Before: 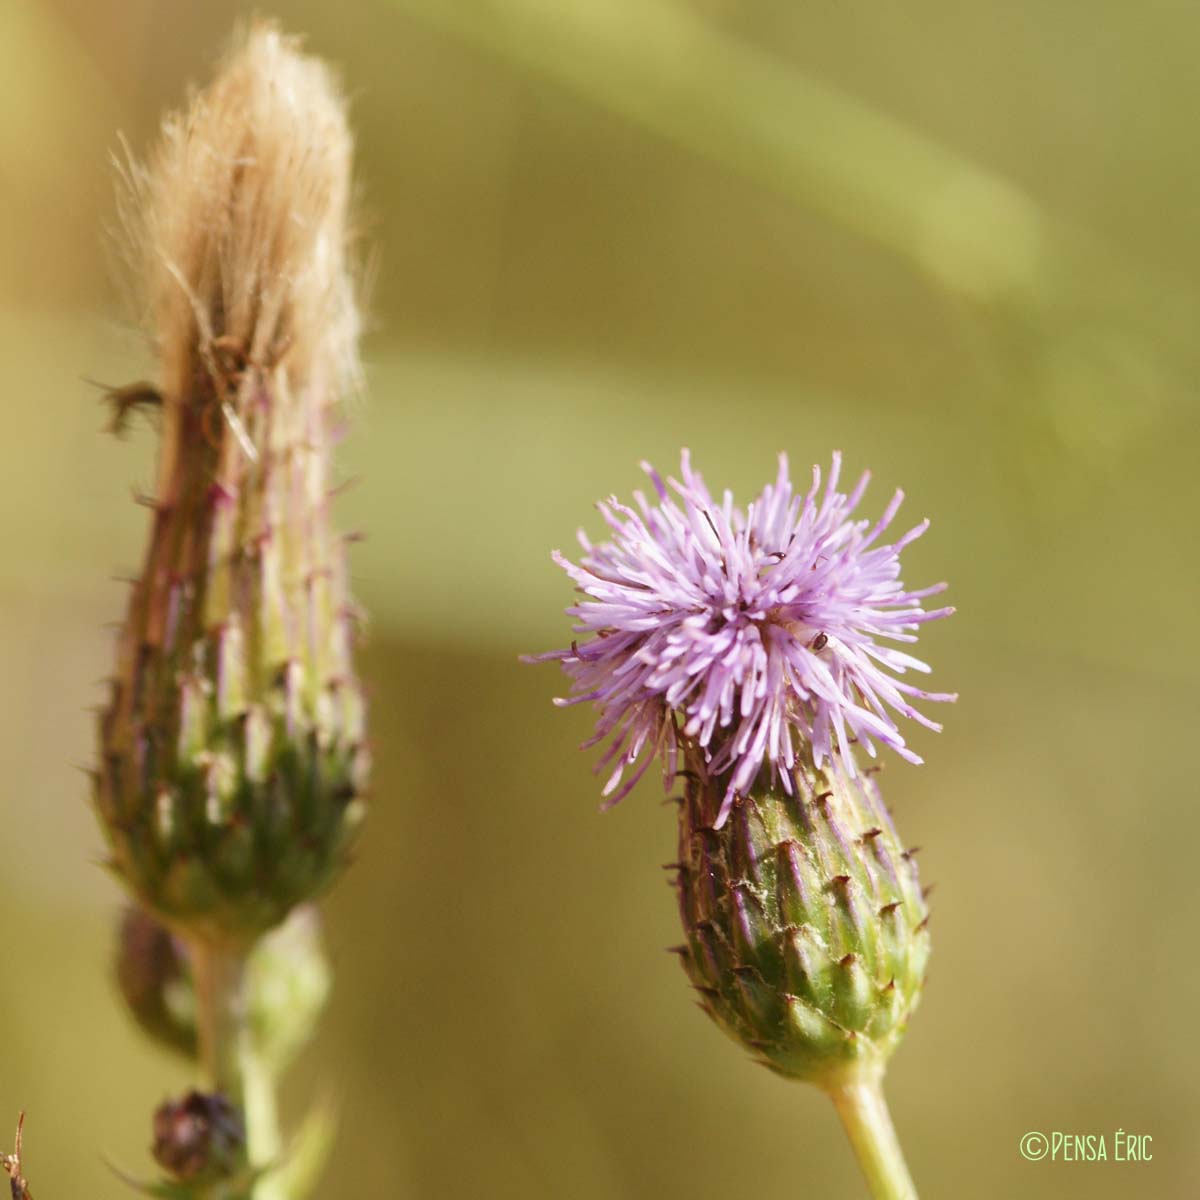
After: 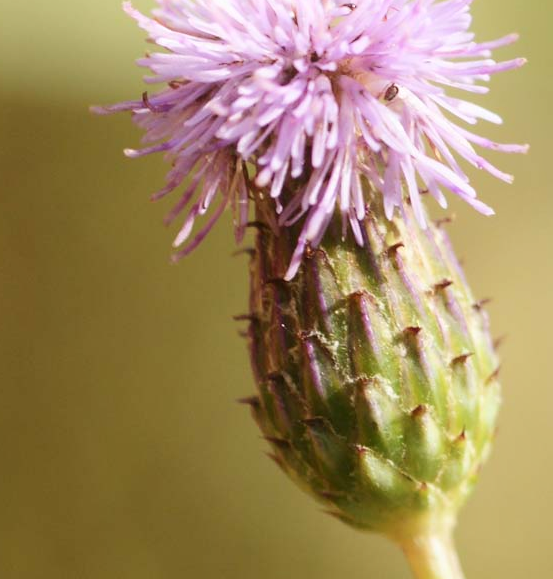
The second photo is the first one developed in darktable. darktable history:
crop: left 35.8%, top 45.819%, right 18.065%, bottom 5.915%
shadows and highlights: shadows -52.51, highlights 87.17, soften with gaussian
